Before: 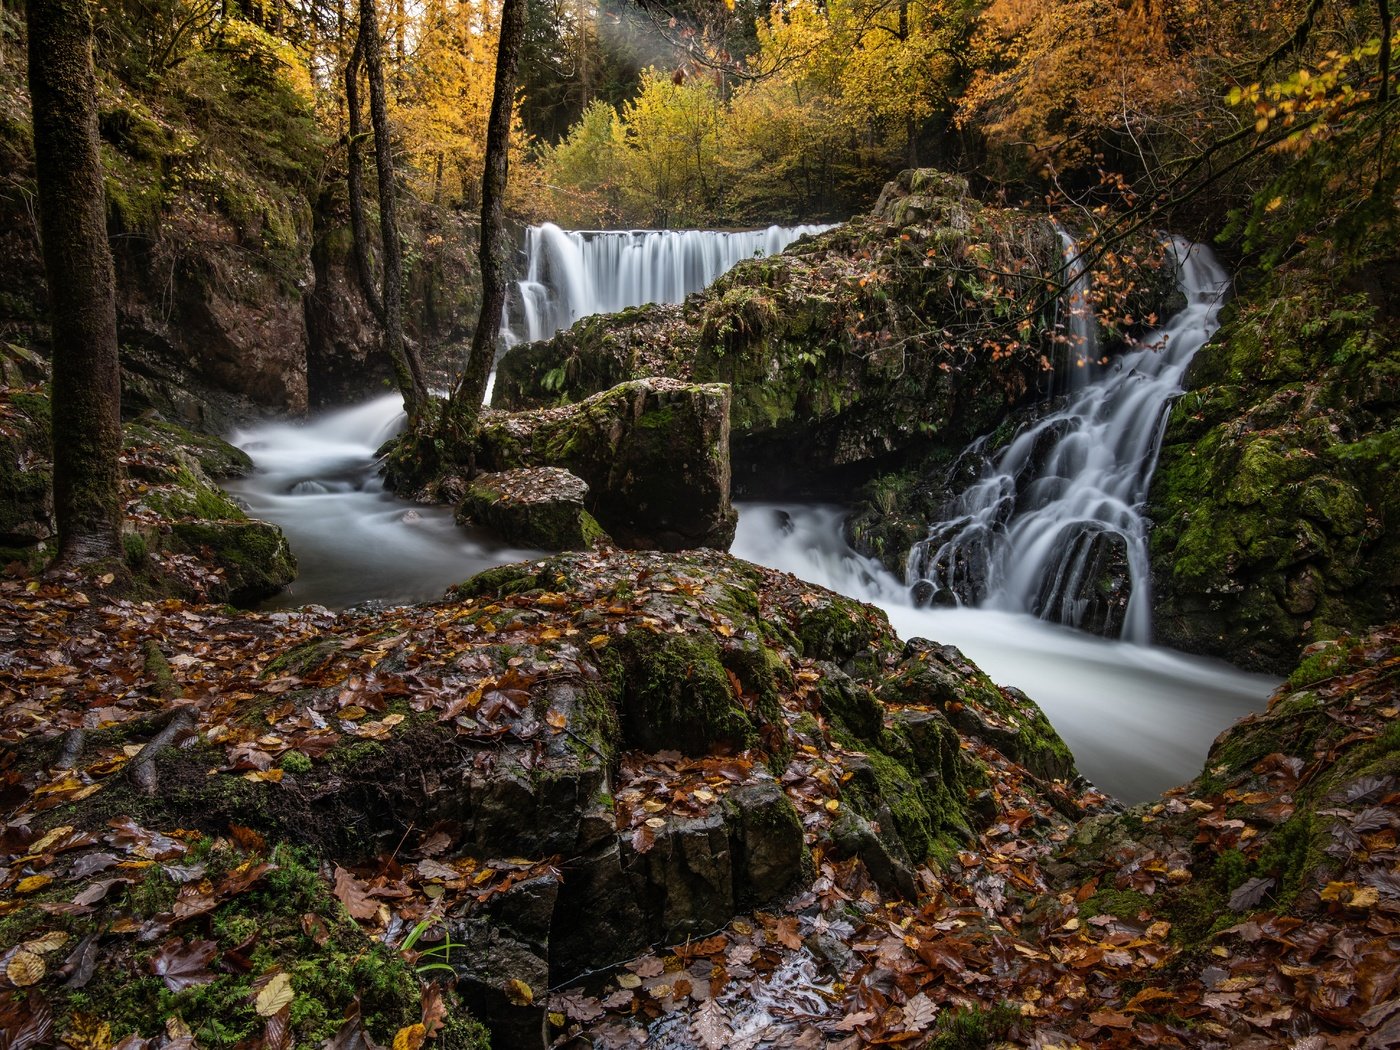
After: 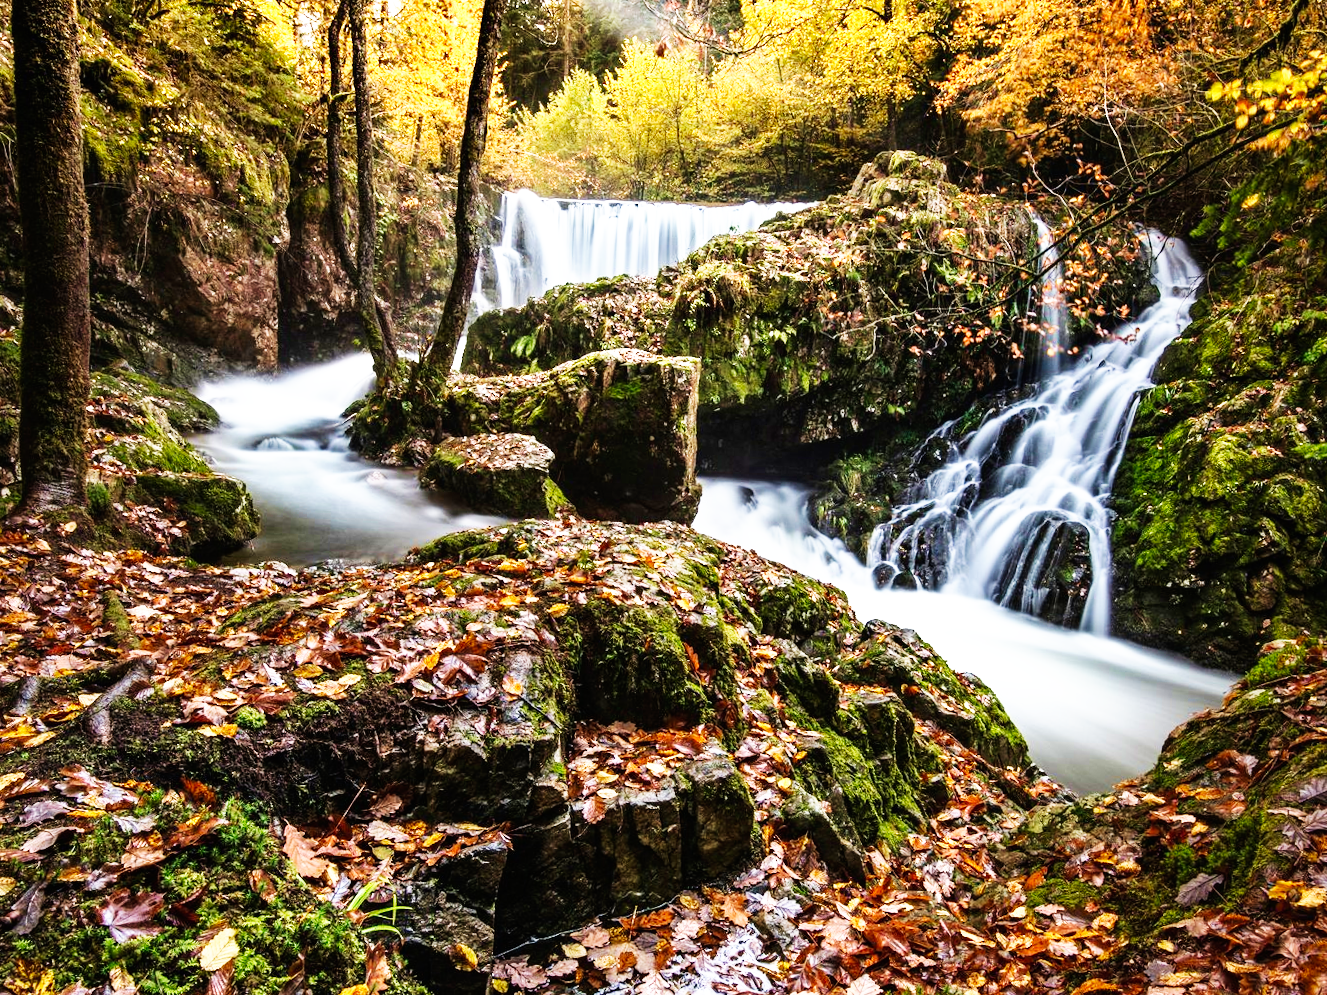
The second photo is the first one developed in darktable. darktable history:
velvia: strength 29%
exposure: black level correction 0, exposure 0.68 EV, compensate exposure bias true, compensate highlight preservation false
crop and rotate: angle -2.38°
base curve: curves: ch0 [(0, 0) (0.007, 0.004) (0.027, 0.03) (0.046, 0.07) (0.207, 0.54) (0.442, 0.872) (0.673, 0.972) (1, 1)], preserve colors none
